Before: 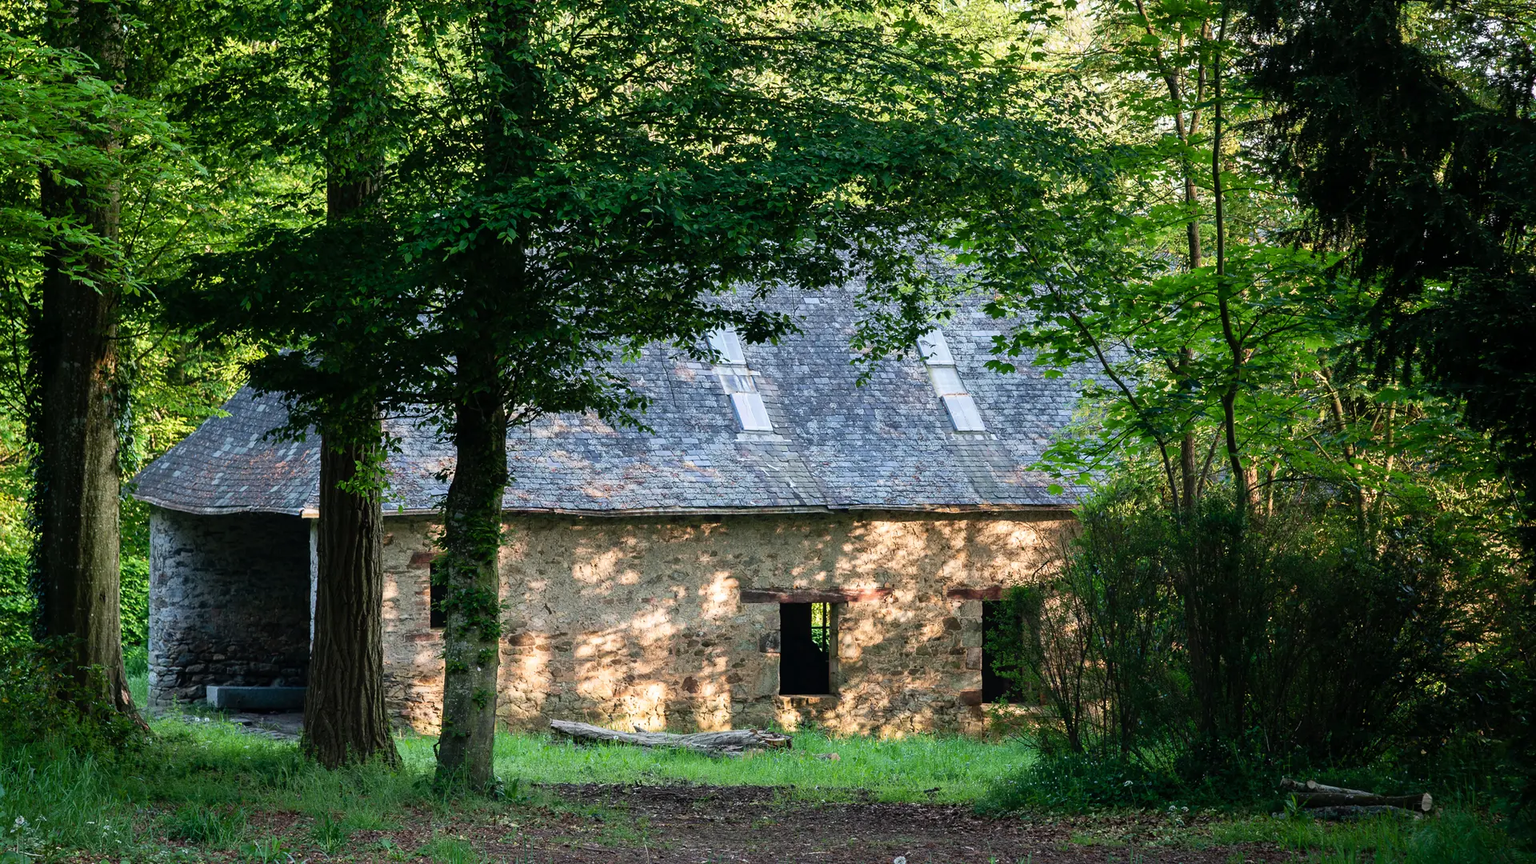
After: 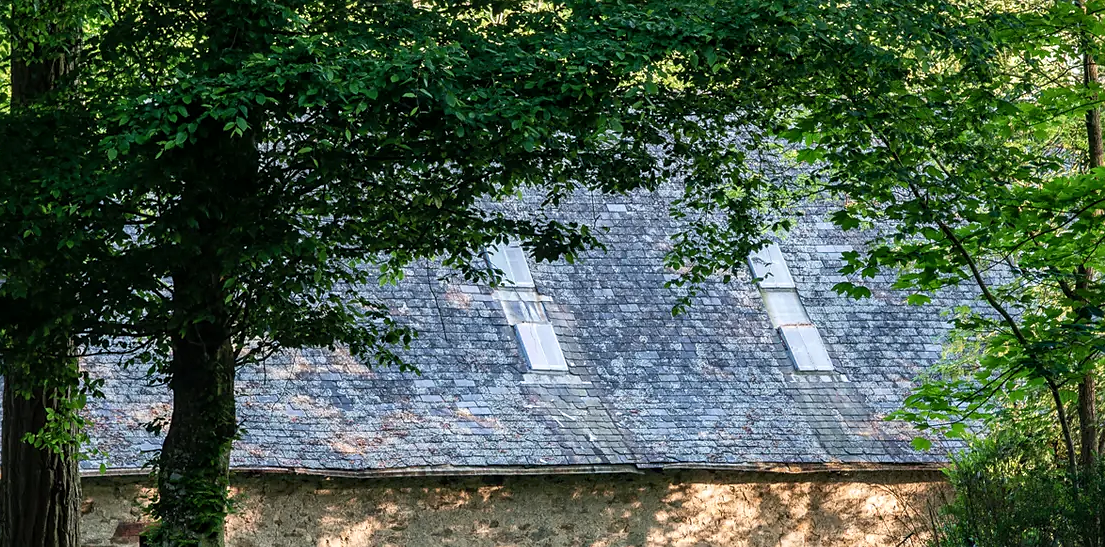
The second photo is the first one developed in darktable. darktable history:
sharpen: radius 1.547, amount 0.368, threshold 1.427
crop: left 20.744%, top 15.605%, right 21.671%, bottom 33.673%
local contrast: on, module defaults
